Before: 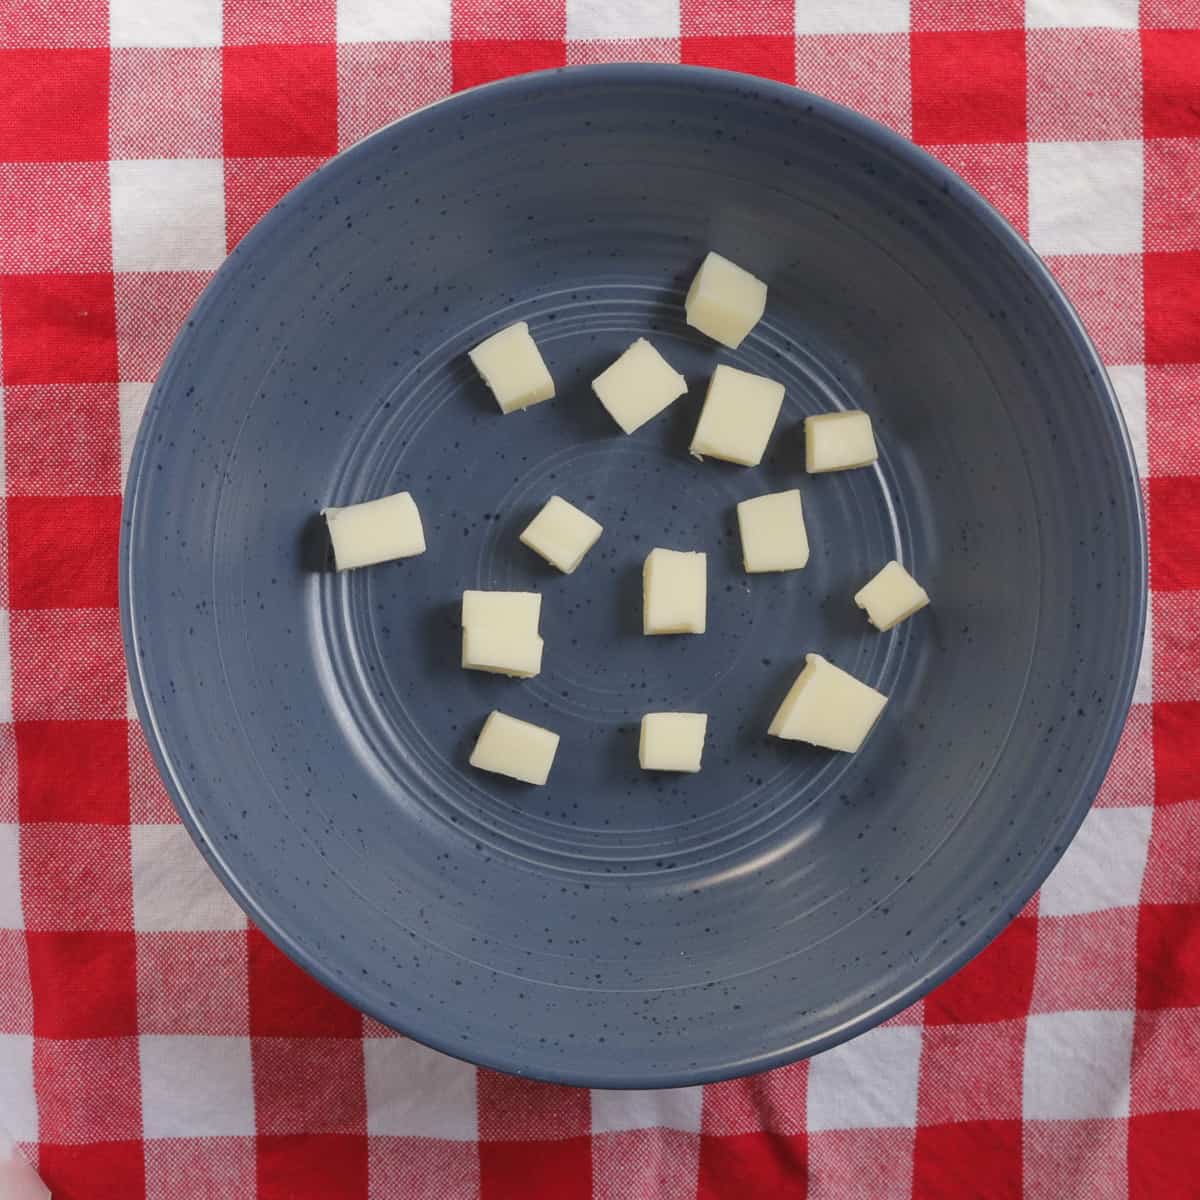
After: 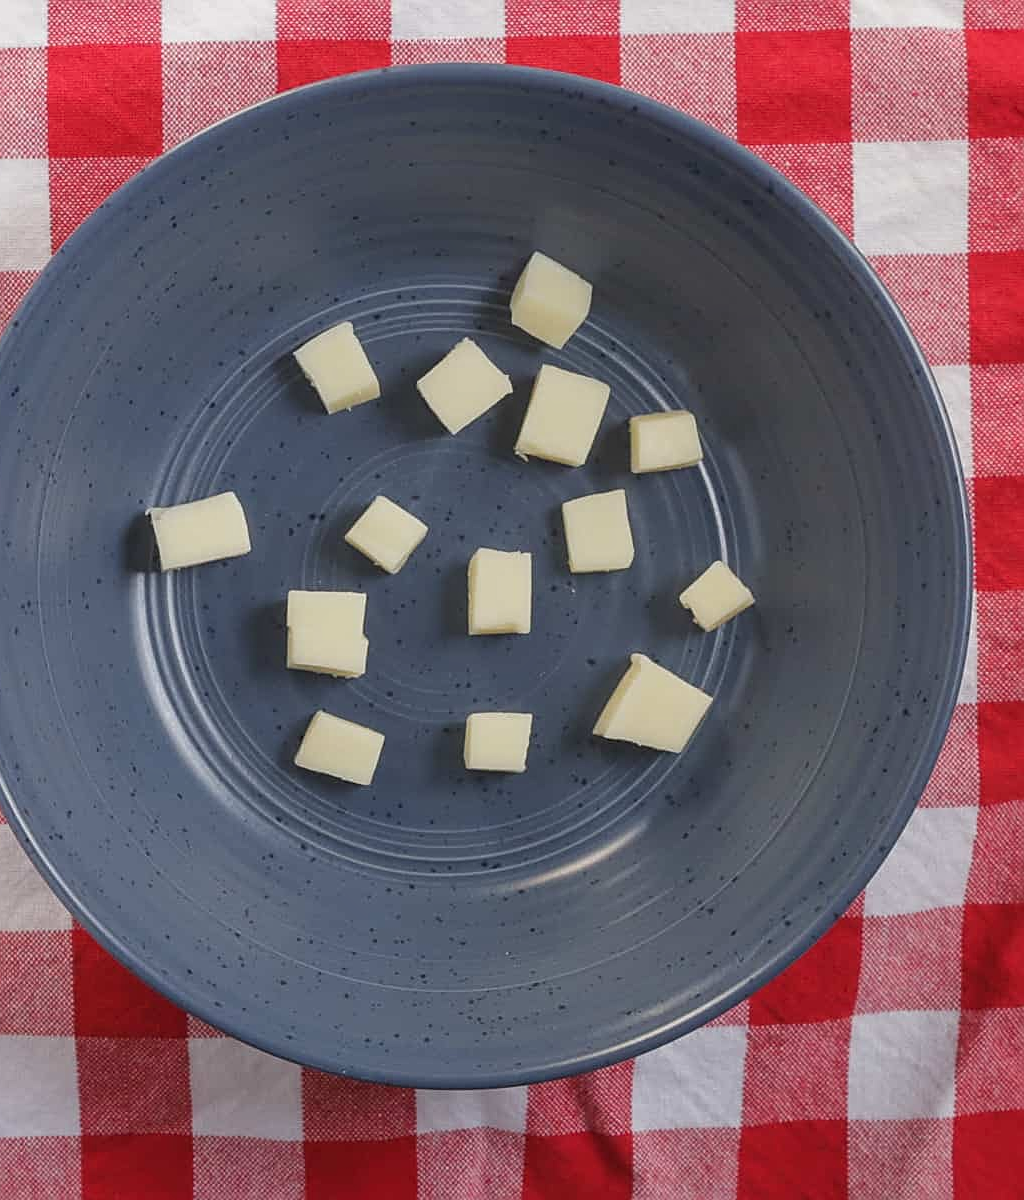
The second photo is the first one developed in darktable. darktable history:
crop and rotate: left 14.584%
local contrast: detail 110%
sharpen: on, module defaults
